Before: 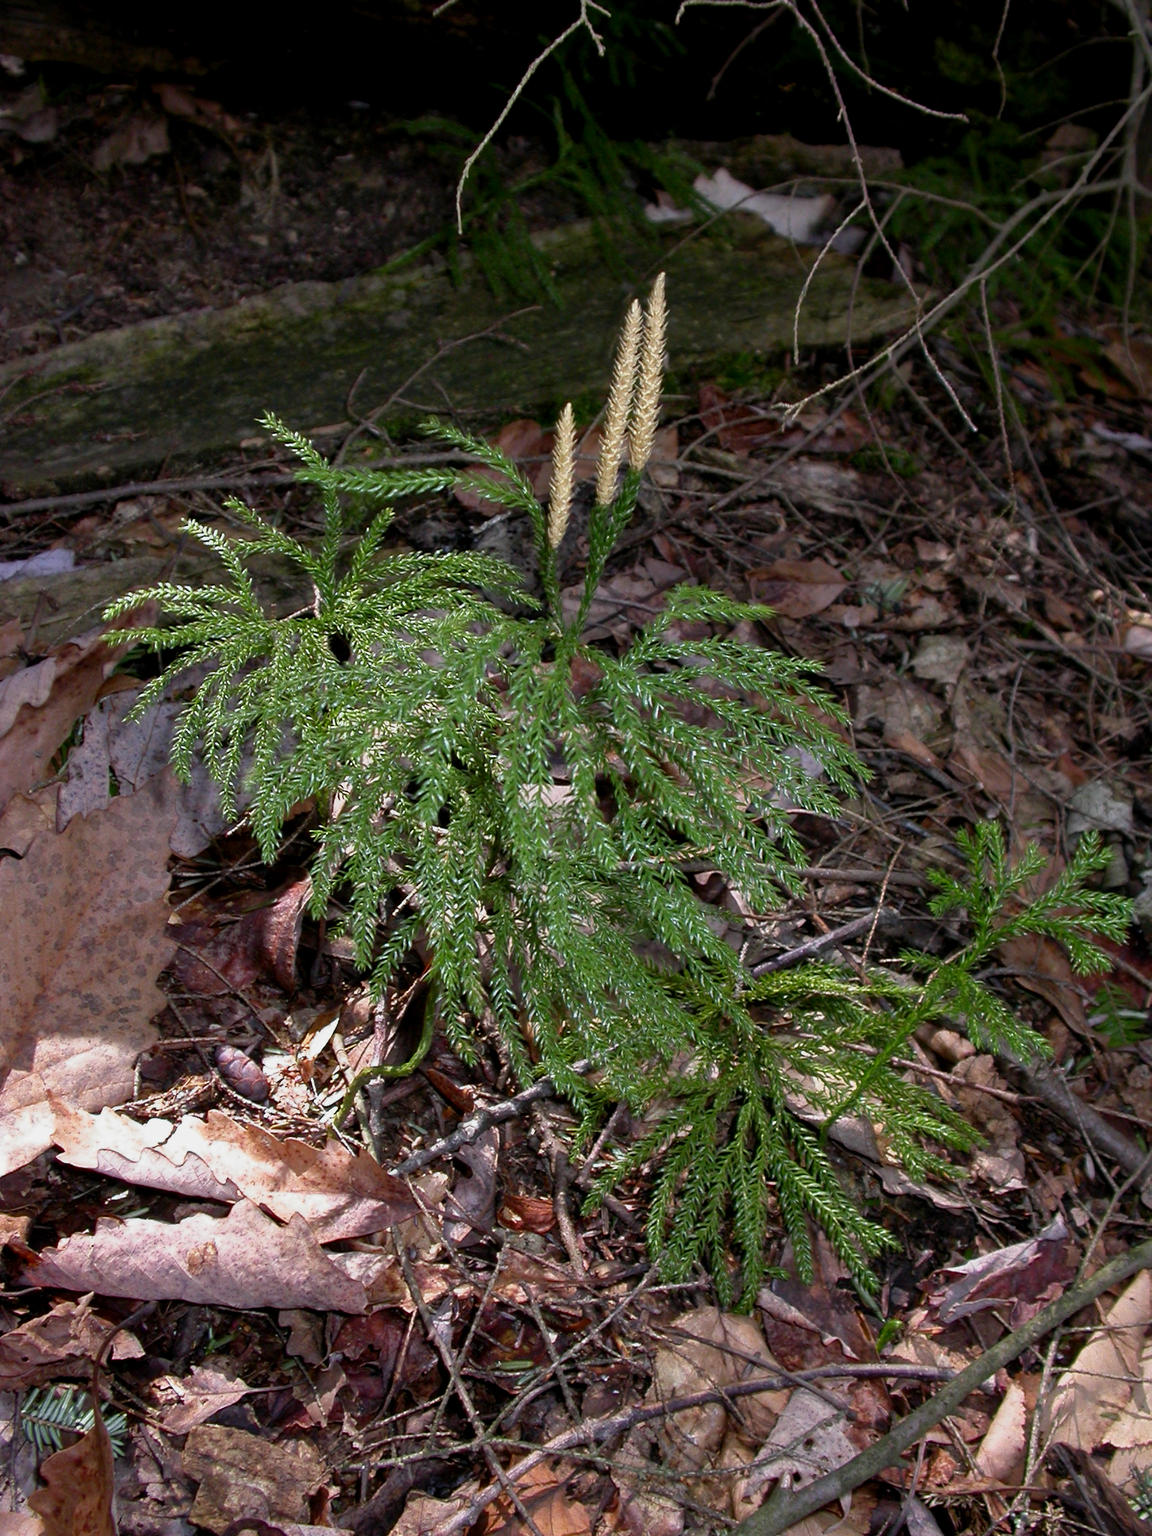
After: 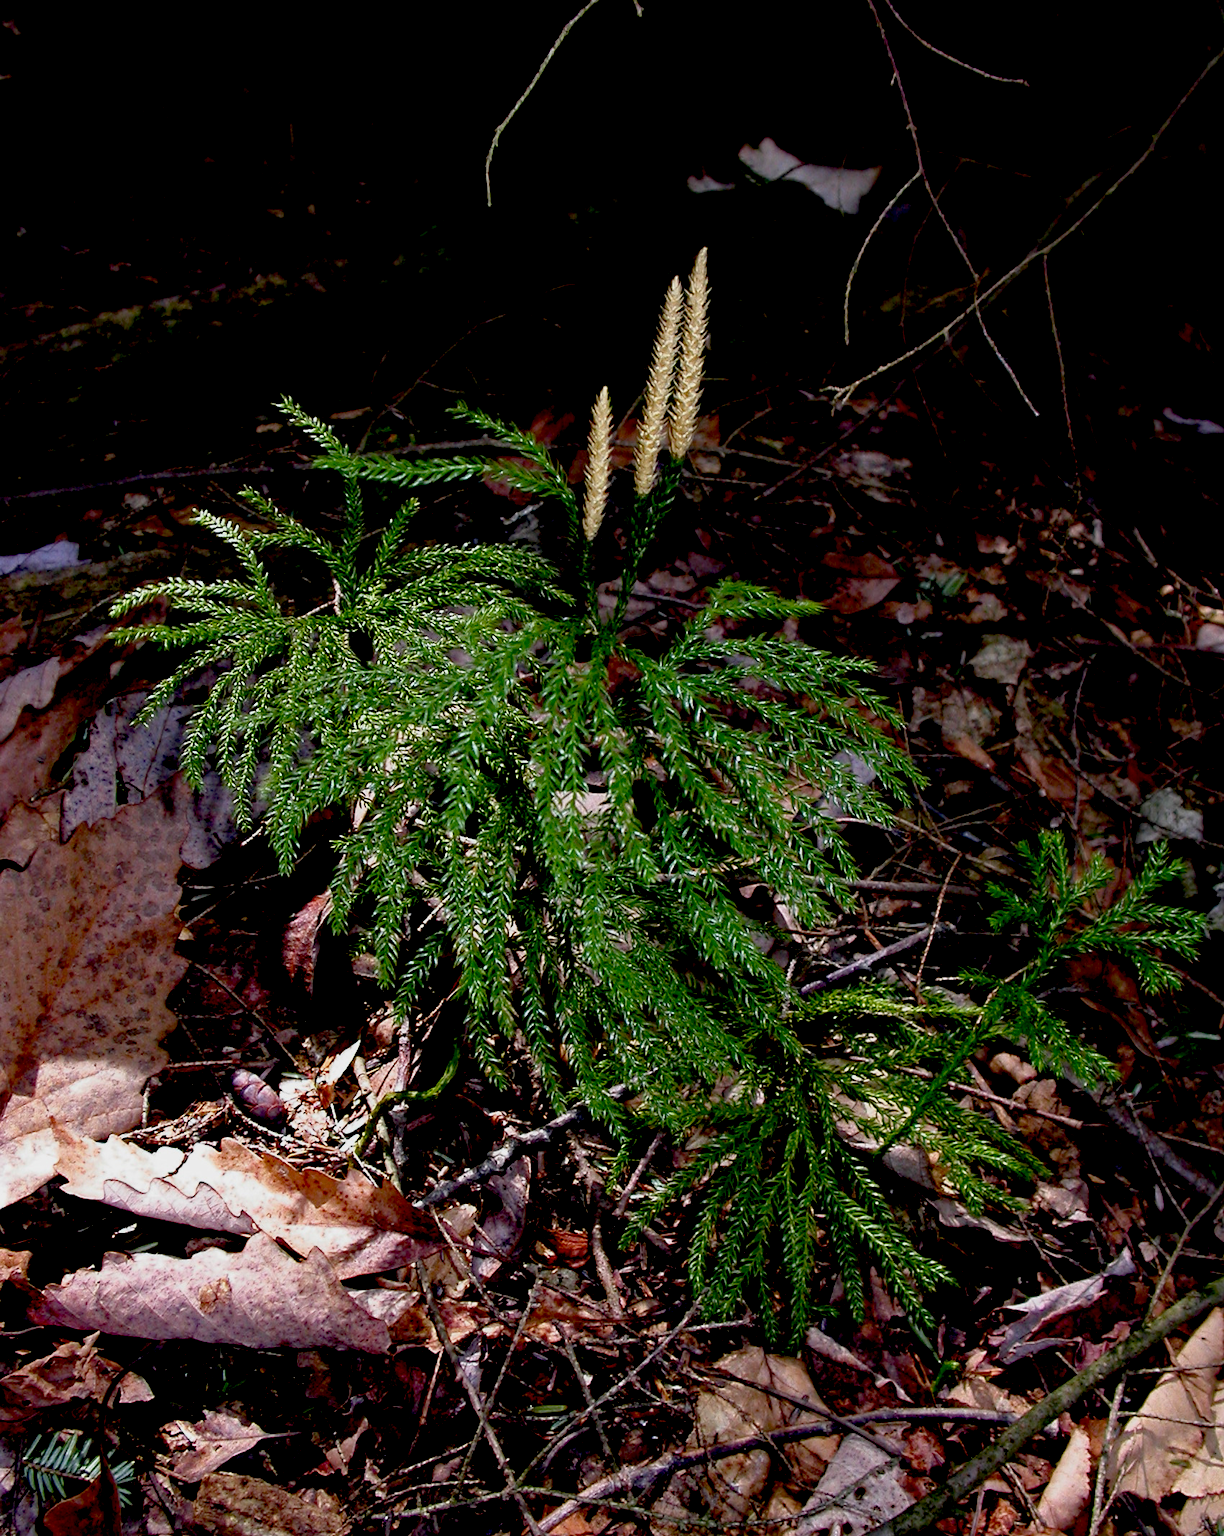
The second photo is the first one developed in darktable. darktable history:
crop and rotate: top 2.612%, bottom 3.29%
exposure: black level correction 0.056, exposure -0.038 EV, compensate exposure bias true, compensate highlight preservation false
